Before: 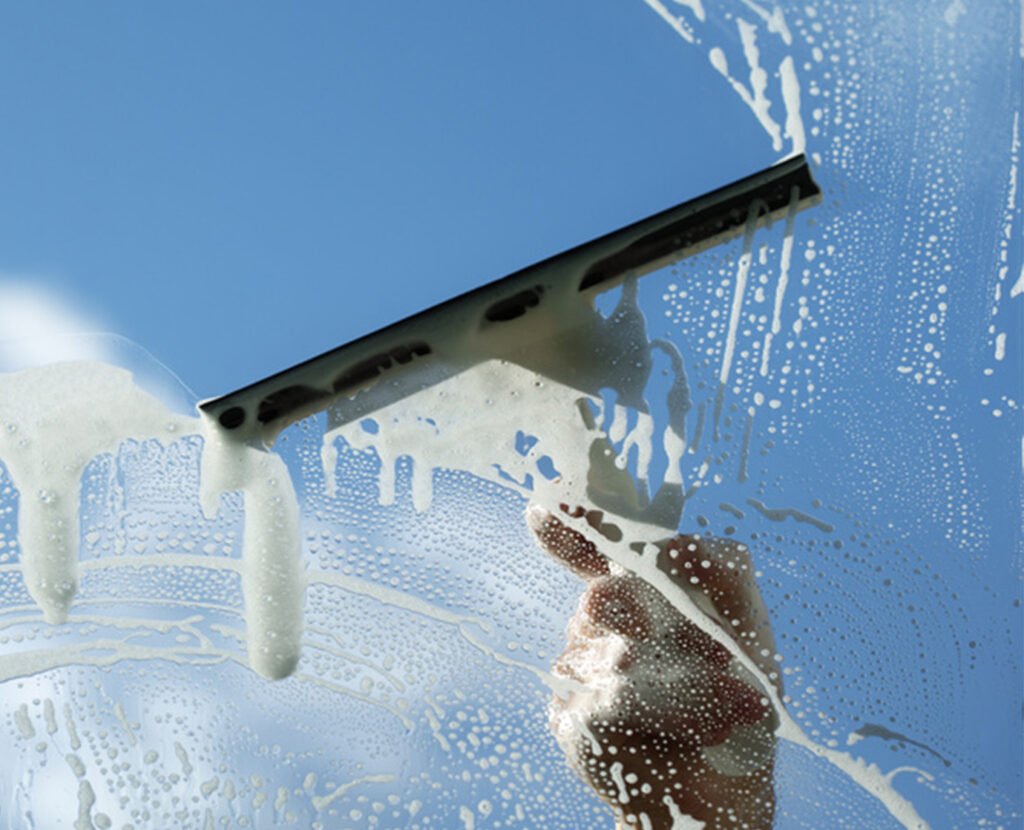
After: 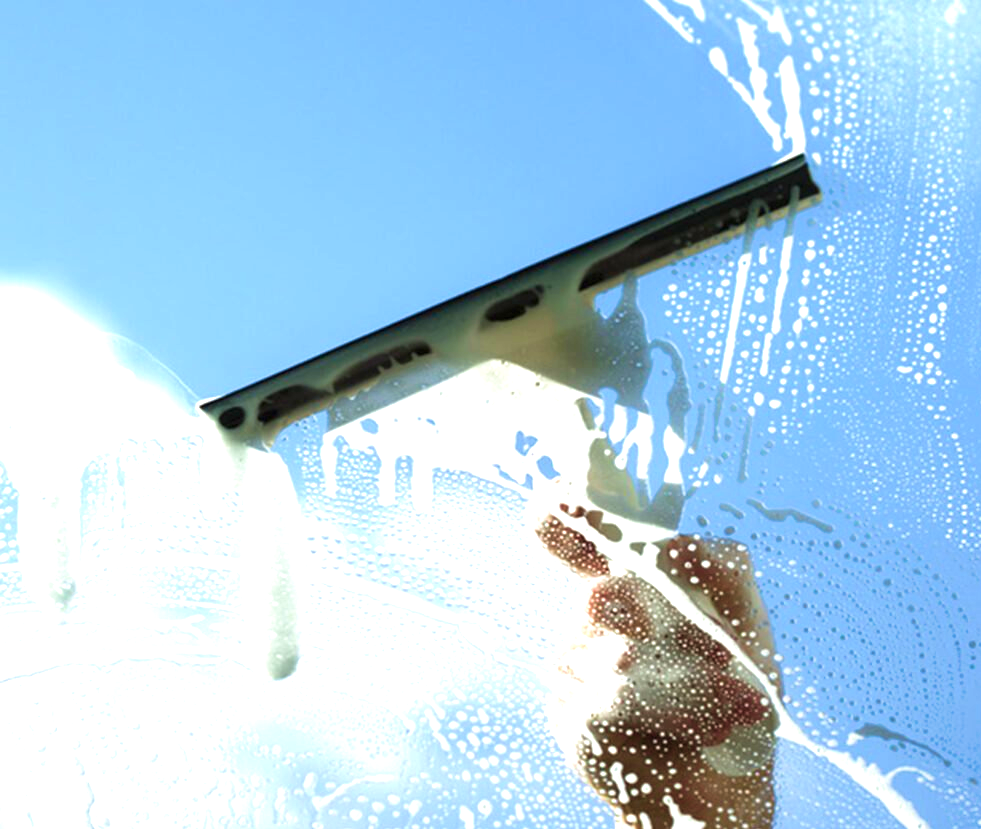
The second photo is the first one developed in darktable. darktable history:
crop: right 4.126%, bottom 0.031%
exposure: black level correction 0, exposure 1.1 EV, compensate exposure bias true, compensate highlight preservation false
velvia: strength 50%
